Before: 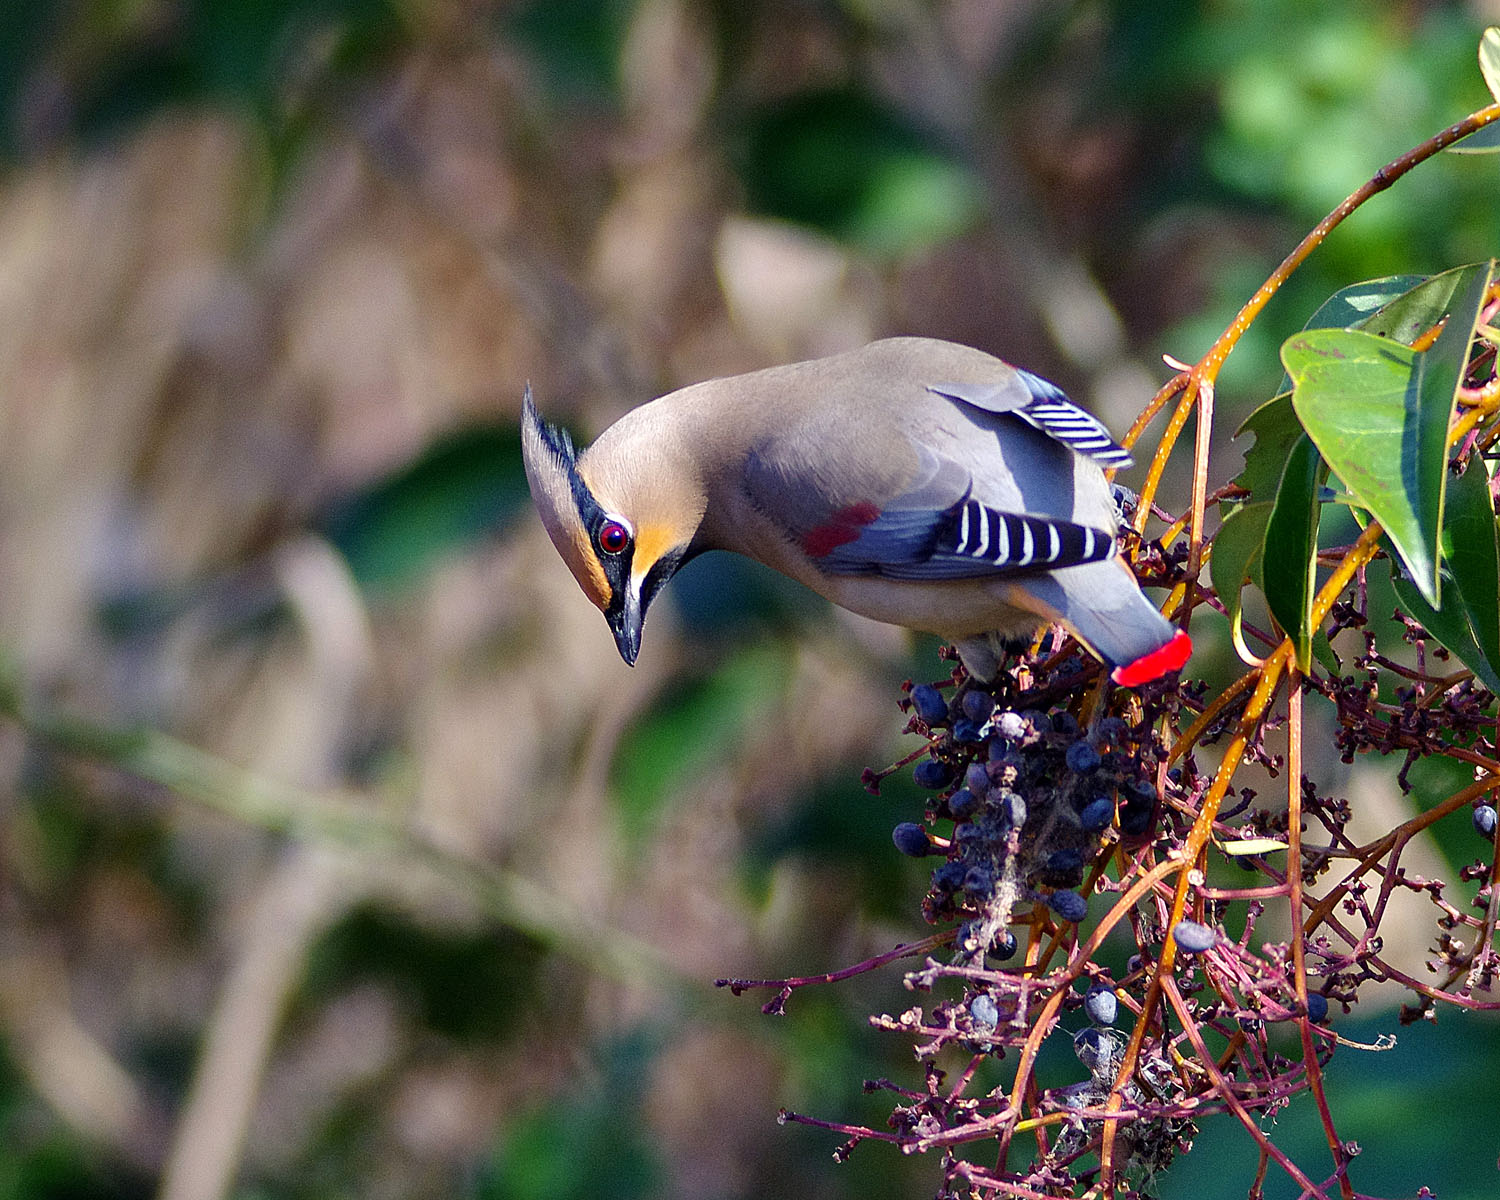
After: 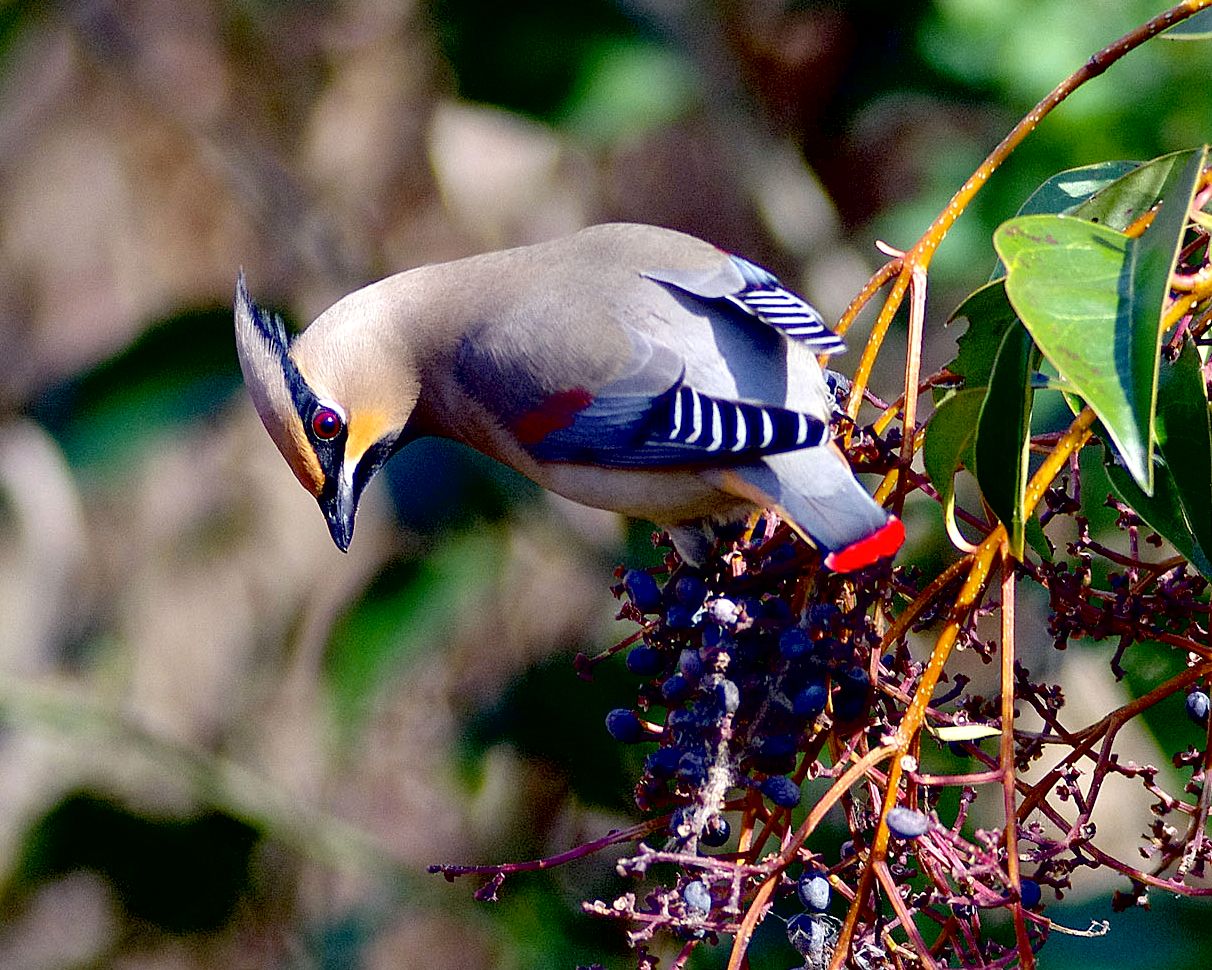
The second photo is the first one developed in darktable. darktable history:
crop: left 19.159%, top 9.58%, bottom 9.58%
contrast brightness saturation: saturation -0.1
exposure: black level correction 0.025, exposure 0.182 EV, compensate highlight preservation false
